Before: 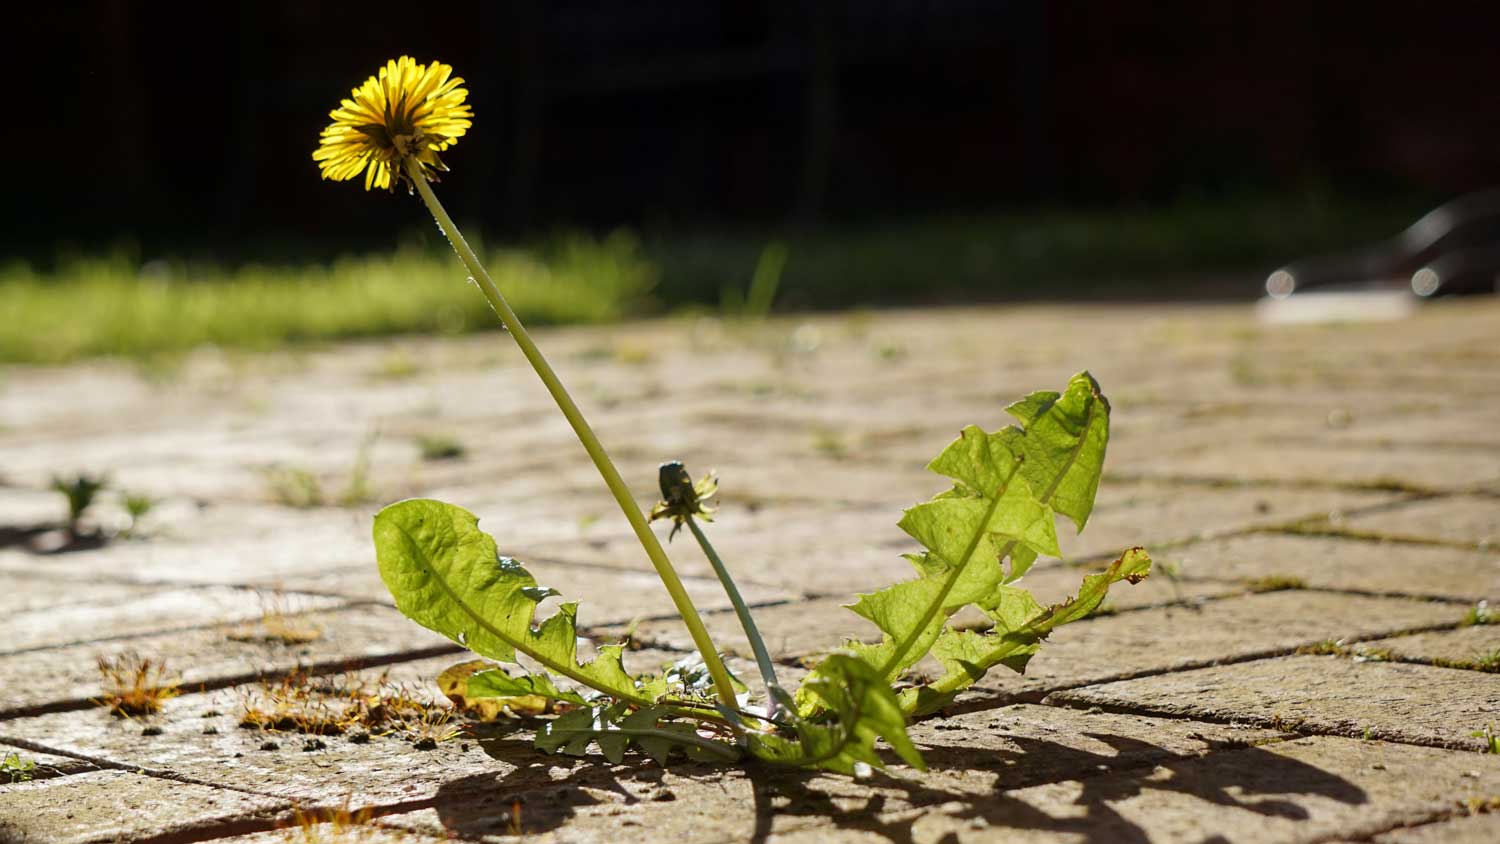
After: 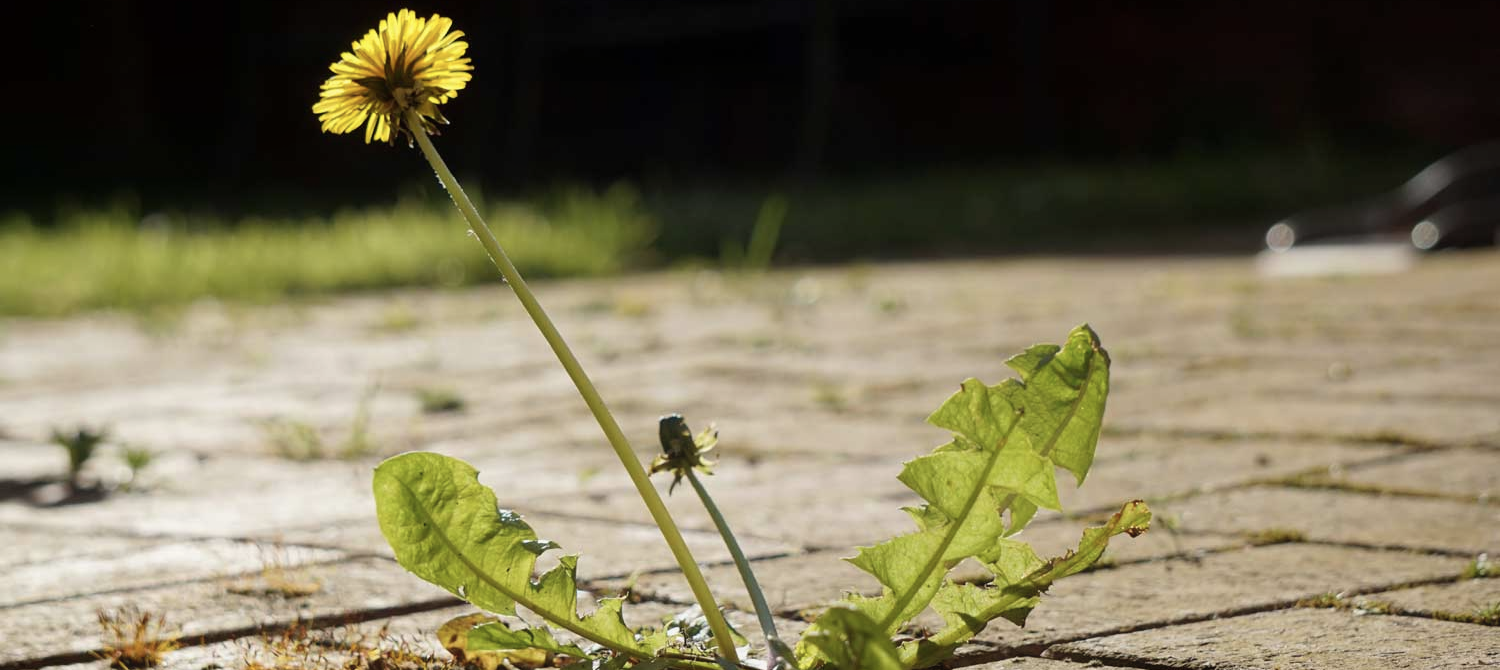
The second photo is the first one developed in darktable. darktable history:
crop and rotate: top 5.667%, bottom 14.937%
color contrast: green-magenta contrast 0.84, blue-yellow contrast 0.86
contrast equalizer: octaves 7, y [[0.6 ×6], [0.55 ×6], [0 ×6], [0 ×6], [0 ×6]], mix -0.2
